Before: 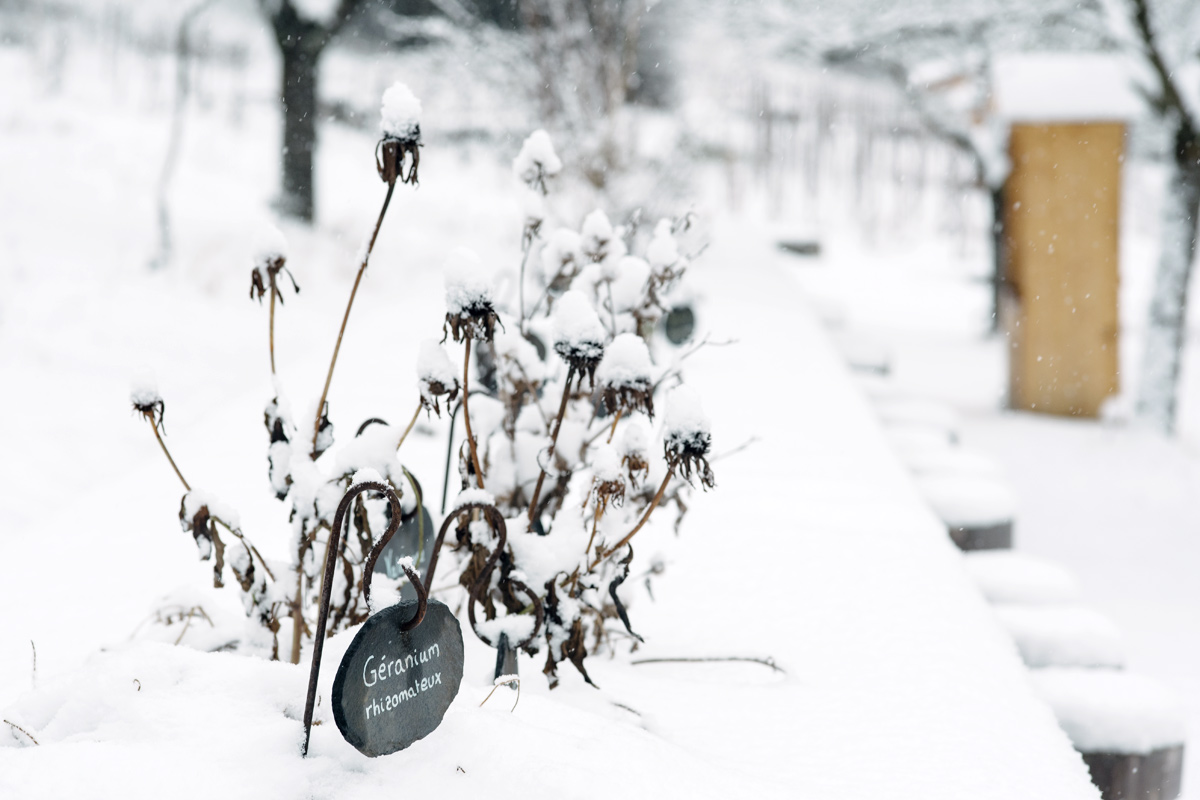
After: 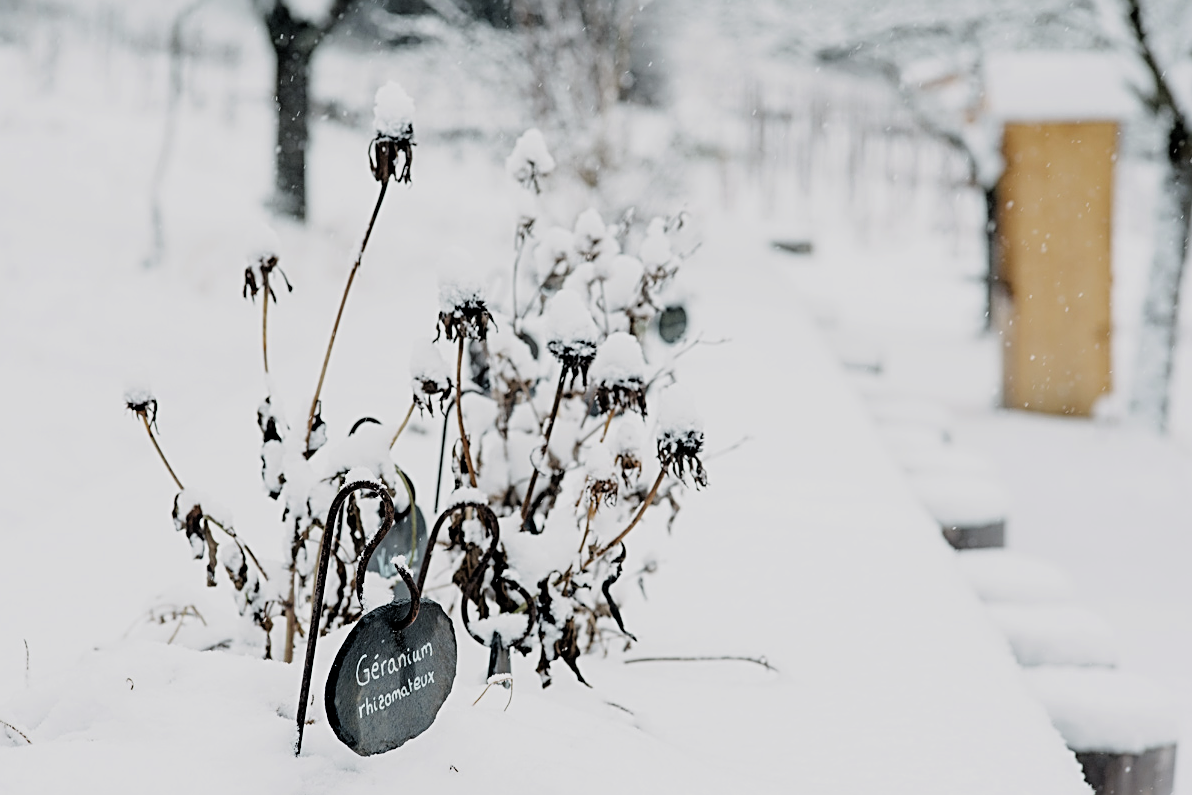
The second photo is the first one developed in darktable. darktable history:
crop and rotate: left 0.588%, top 0.235%, bottom 0.373%
filmic rgb: black relative exposure -7.62 EV, white relative exposure 4.64 EV, target black luminance 0%, hardness 3.58, latitude 50.41%, contrast 1.027, highlights saturation mix 9.7%, shadows ↔ highlights balance -0.162%
sharpen: radius 2.669, amount 0.675
